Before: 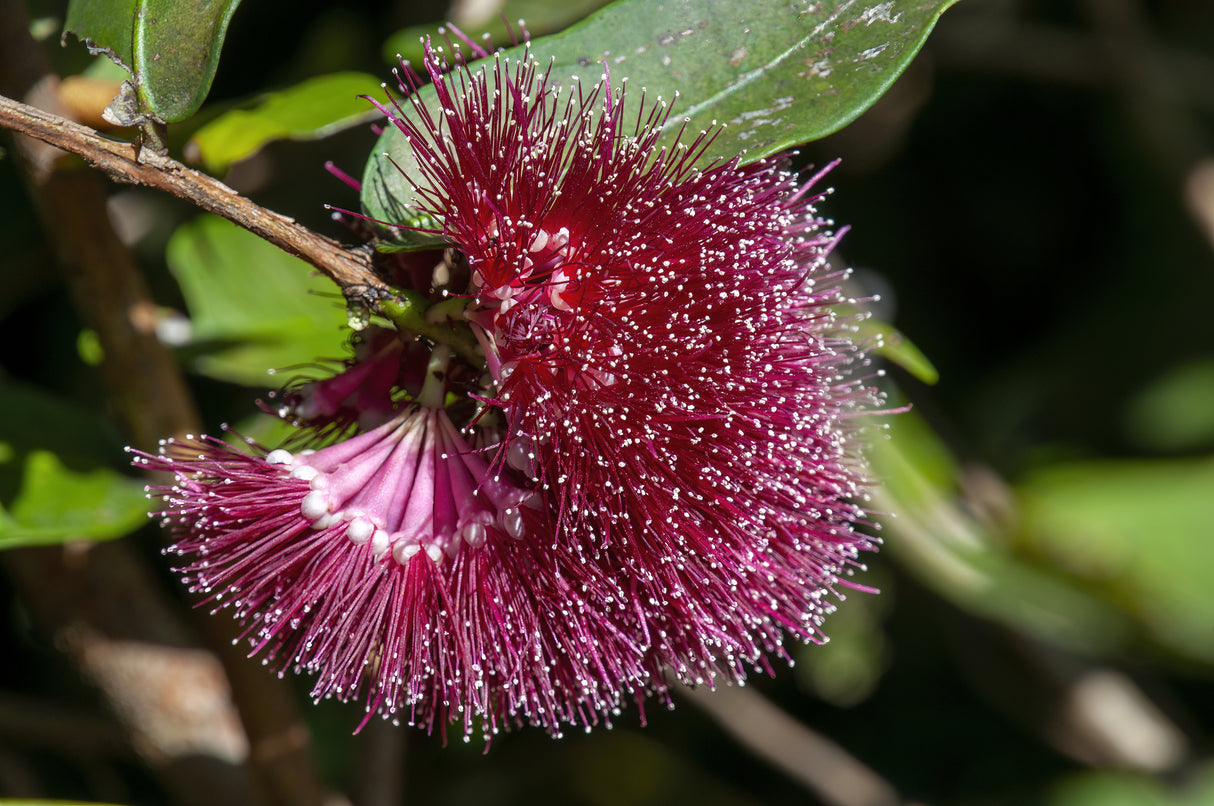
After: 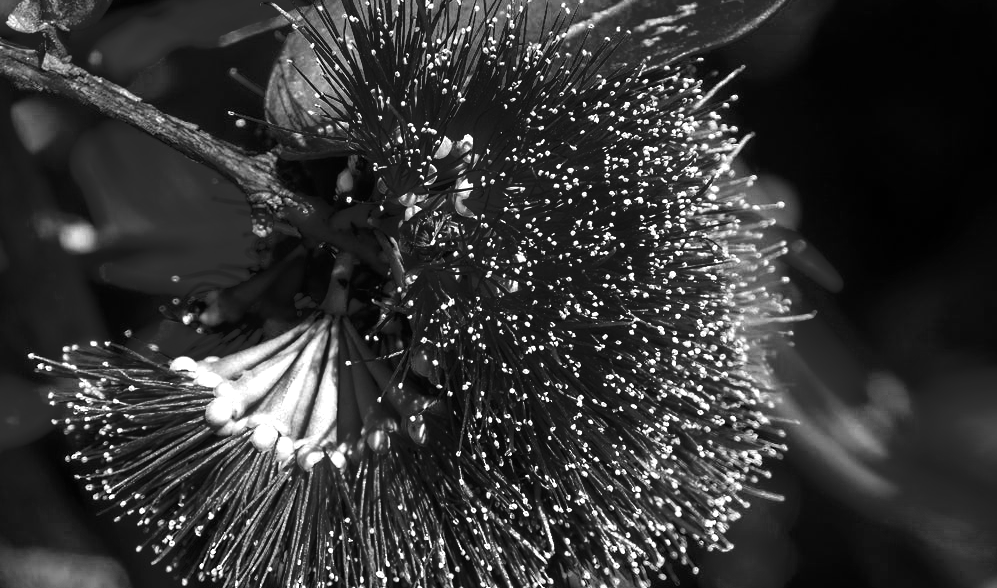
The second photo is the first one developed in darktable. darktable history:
crop: left 7.909%, top 11.554%, right 9.927%, bottom 15.457%
color zones: curves: ch0 [(0.287, 0.048) (0.493, 0.484) (0.737, 0.816)]; ch1 [(0, 0) (0.143, 0) (0.286, 0) (0.429, 0) (0.571, 0) (0.714, 0) (0.857, 0)]
color balance rgb: shadows lift › luminance -21.298%, shadows lift › chroma 6.549%, shadows lift › hue 267.89°, linear chroma grading › global chroma 7.974%, perceptual saturation grading › global saturation 26.168%, perceptual saturation grading › highlights -28.624%, perceptual saturation grading › mid-tones 15.909%, perceptual saturation grading › shadows 33.207%, perceptual brilliance grading › global brilliance 20.228%, global vibrance 16.7%, saturation formula JzAzBz (2021)
